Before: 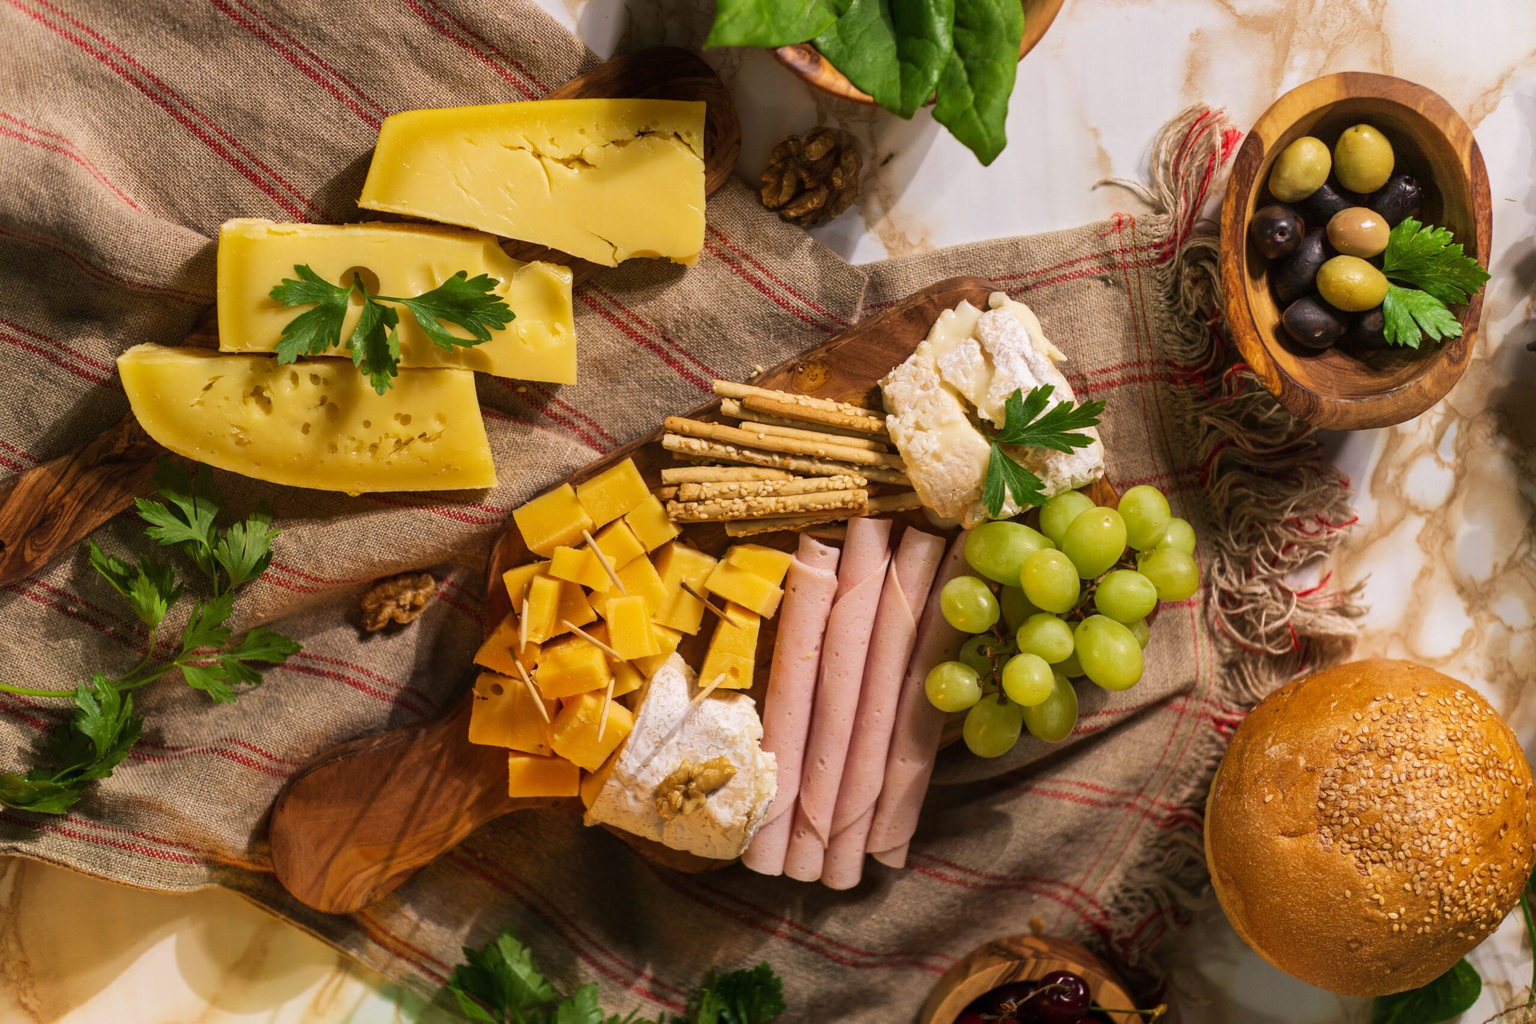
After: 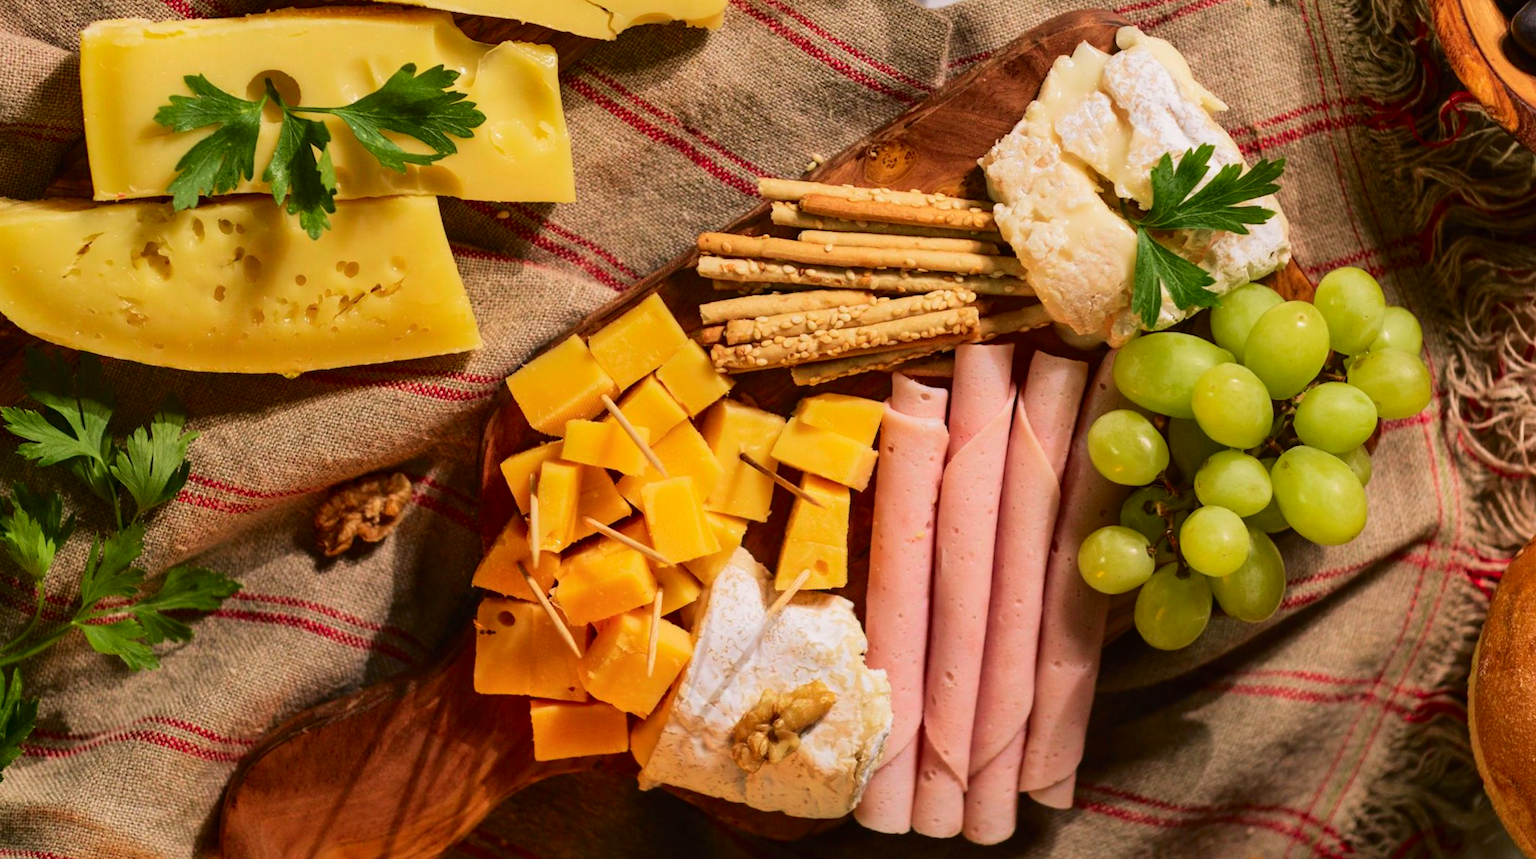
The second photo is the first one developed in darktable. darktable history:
rotate and perspective: rotation -5.2°, automatic cropping off
exposure: black level correction 0.001, exposure 0.014 EV, compensate highlight preservation false
tone curve: curves: ch0 [(0, 0.008) (0.046, 0.032) (0.151, 0.108) (0.367, 0.379) (0.496, 0.526) (0.771, 0.786) (0.857, 0.85) (1, 0.965)]; ch1 [(0, 0) (0.248, 0.252) (0.388, 0.383) (0.482, 0.478) (0.499, 0.499) (0.518, 0.518) (0.544, 0.552) (0.585, 0.617) (0.683, 0.735) (0.823, 0.894) (1, 1)]; ch2 [(0, 0) (0.302, 0.284) (0.427, 0.417) (0.473, 0.47) (0.503, 0.503) (0.523, 0.518) (0.55, 0.563) (0.624, 0.643) (0.753, 0.764) (1, 1)], color space Lab, independent channels, preserve colors none
crop: left 11.123%, top 27.61%, right 18.3%, bottom 17.034%
